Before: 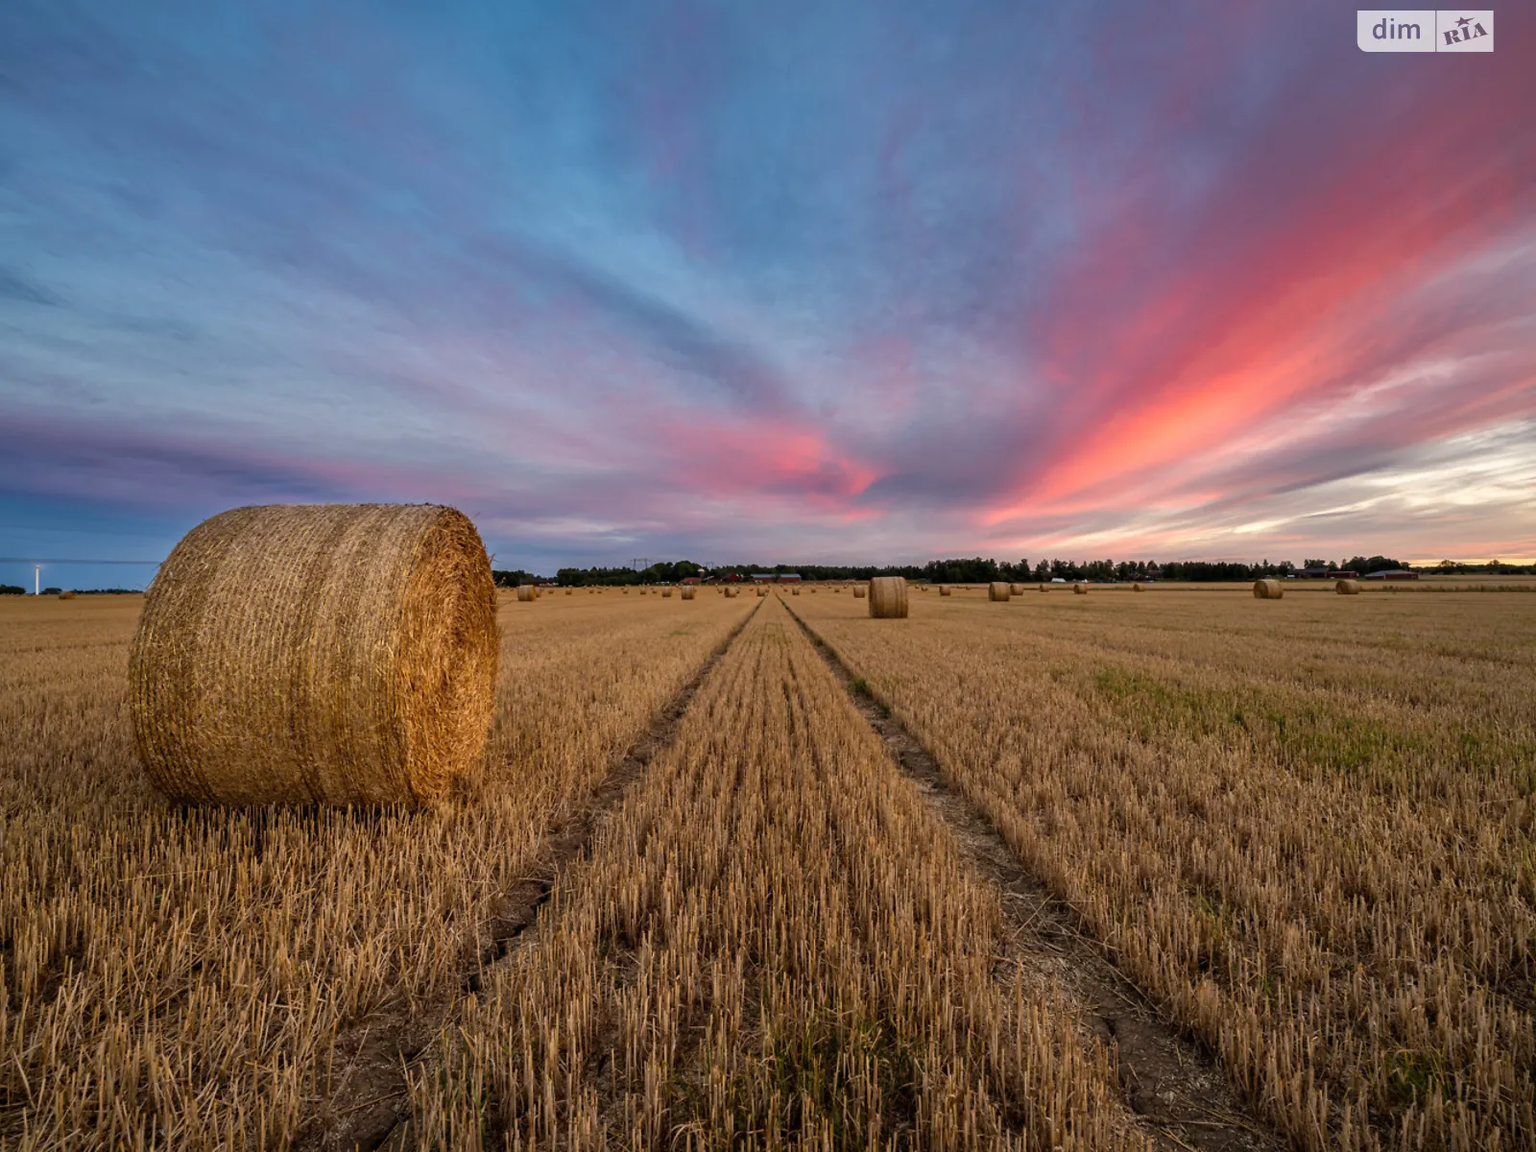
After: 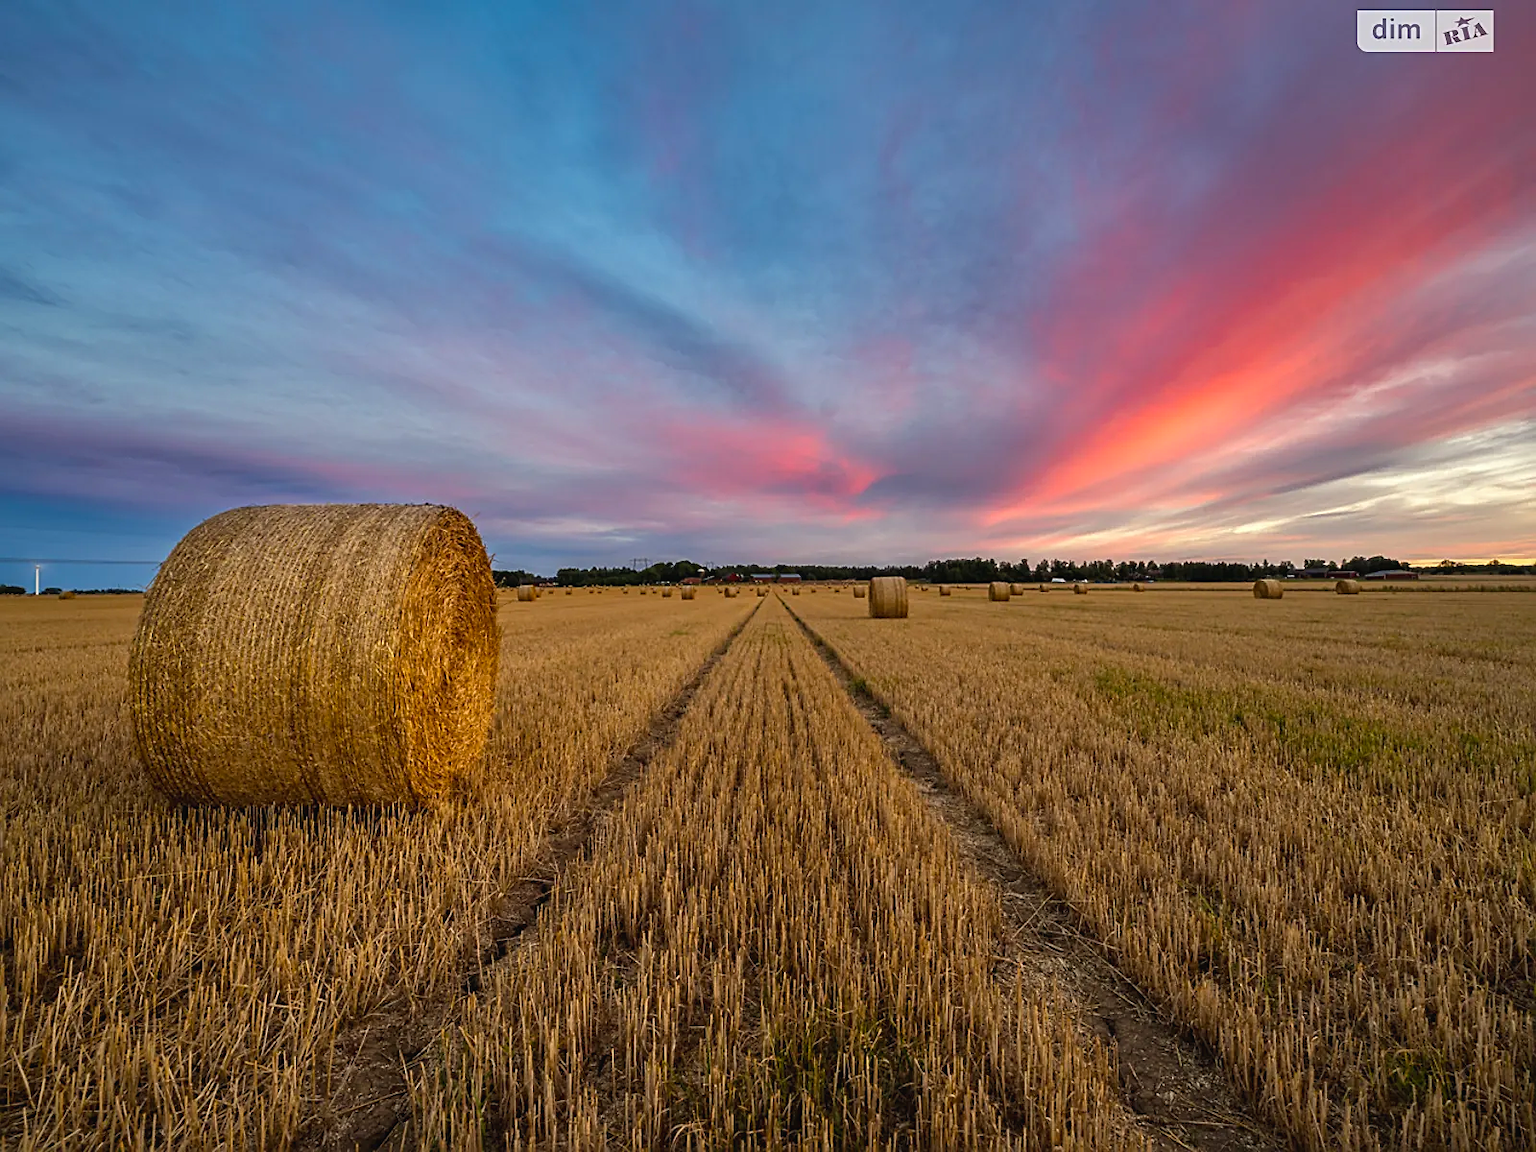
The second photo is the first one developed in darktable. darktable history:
sharpen: amount 0.589
color correction: highlights a* -2.69, highlights b* 2.53
color balance rgb: shadows lift › hue 85.06°, global offset › luminance 0.275%, perceptual saturation grading › global saturation 19.593%
